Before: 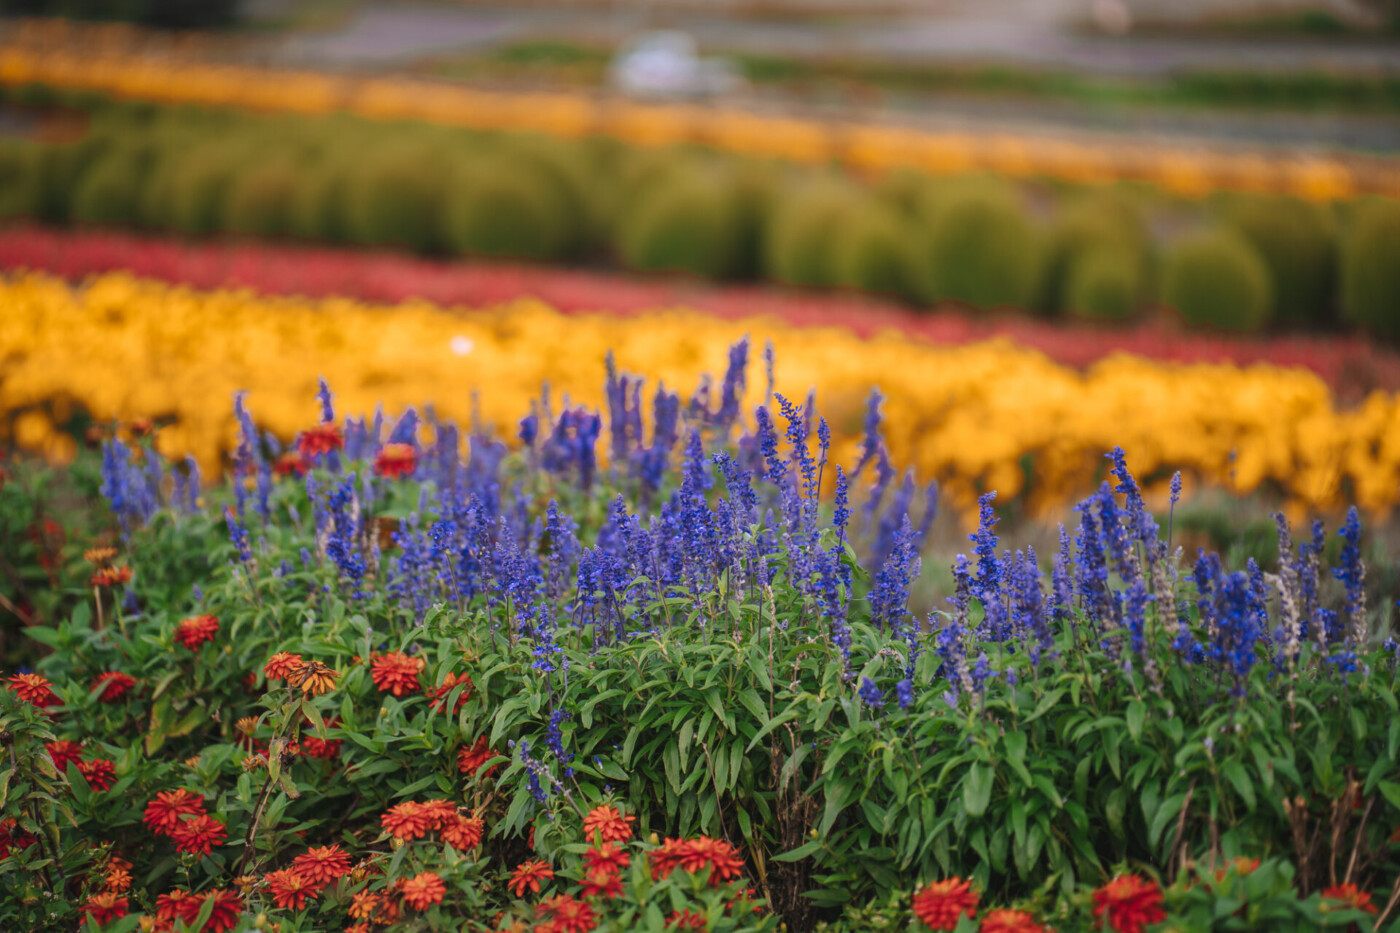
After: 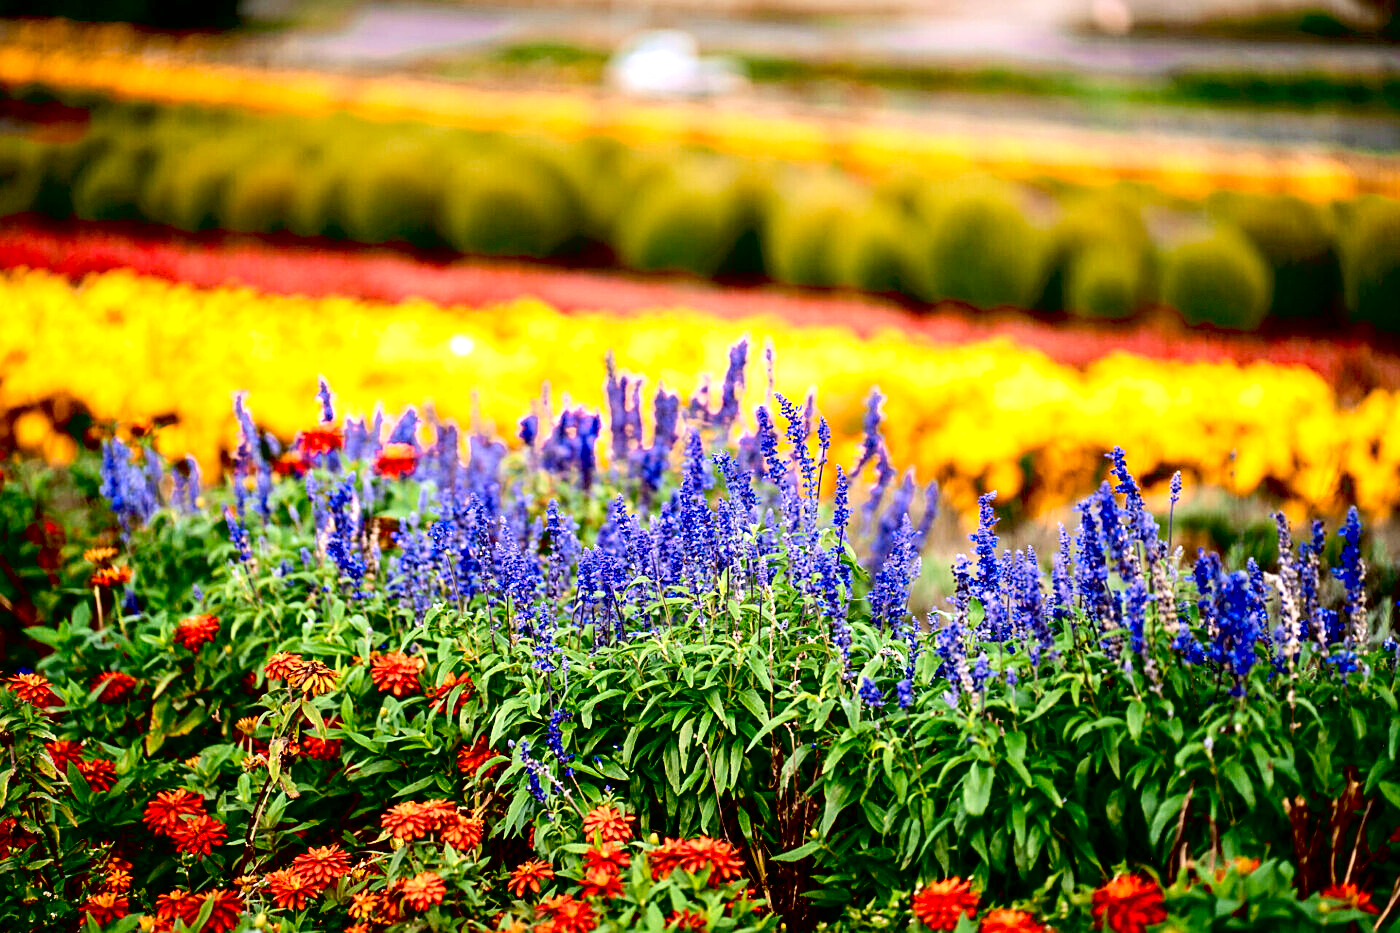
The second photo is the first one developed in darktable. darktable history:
tone equalizer: -8 EV -0.417 EV, -7 EV -0.389 EV, -6 EV -0.333 EV, -5 EV -0.222 EV, -3 EV 0.222 EV, -2 EV 0.333 EV, -1 EV 0.389 EV, +0 EV 0.417 EV, edges refinement/feathering 500, mask exposure compensation -1.57 EV, preserve details no
velvia: on, module defaults
sharpen: on, module defaults
exposure: black level correction 0.035, exposure 0.9 EV, compensate highlight preservation false
contrast brightness saturation: contrast 0.15, brightness 0.05
